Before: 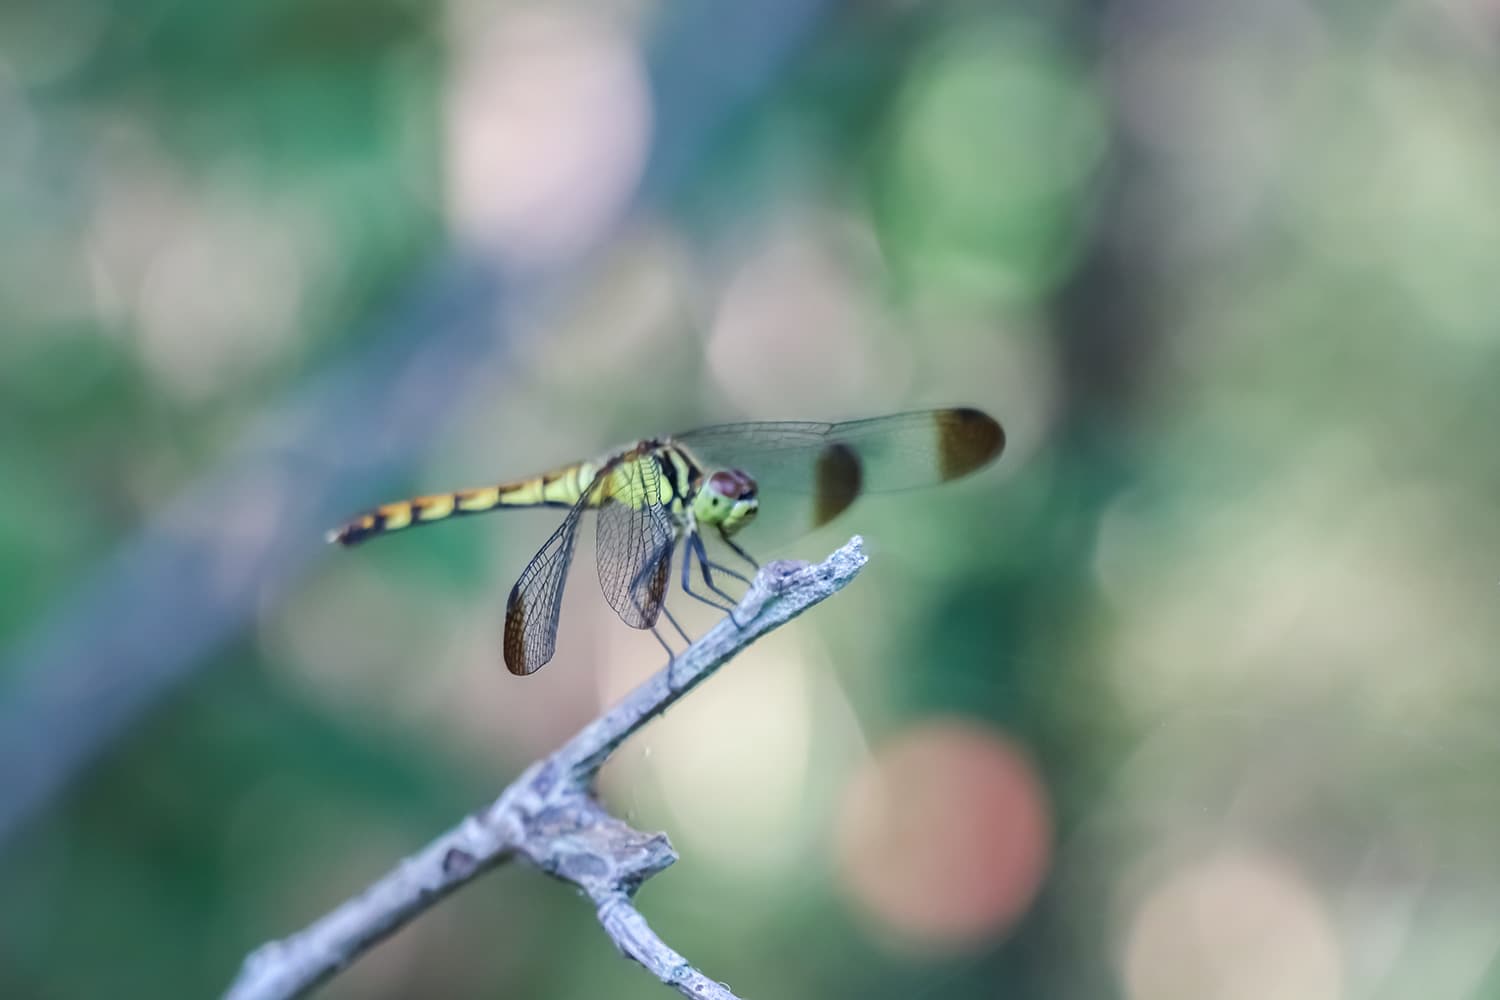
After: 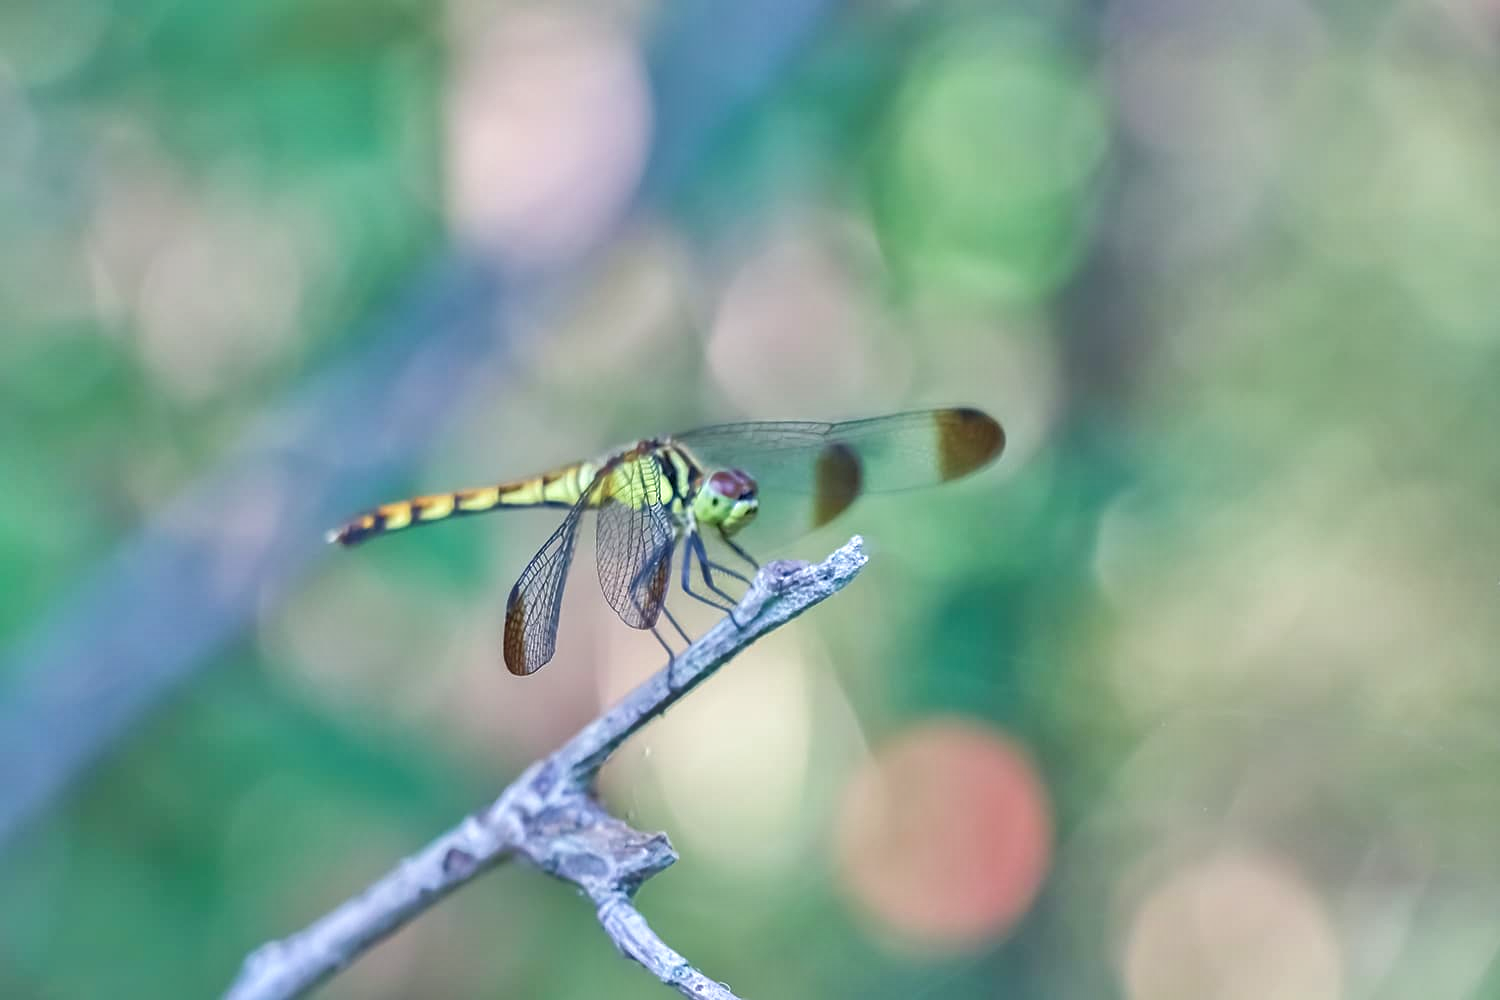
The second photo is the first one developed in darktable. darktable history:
velvia: strength 15%
tone equalizer: -7 EV 0.15 EV, -6 EV 0.6 EV, -5 EV 1.15 EV, -4 EV 1.33 EV, -3 EV 1.15 EV, -2 EV 0.6 EV, -1 EV 0.15 EV, mask exposure compensation -0.5 EV
shadows and highlights: shadows 12, white point adjustment 1.2, soften with gaussian
sharpen: amount 0.2
